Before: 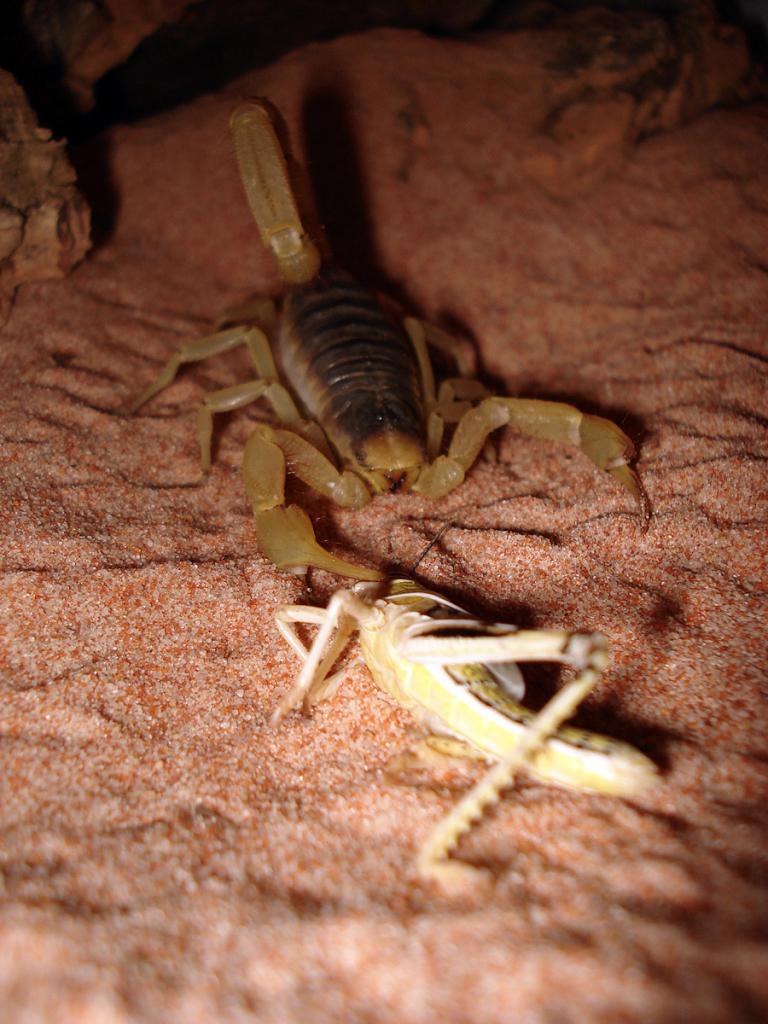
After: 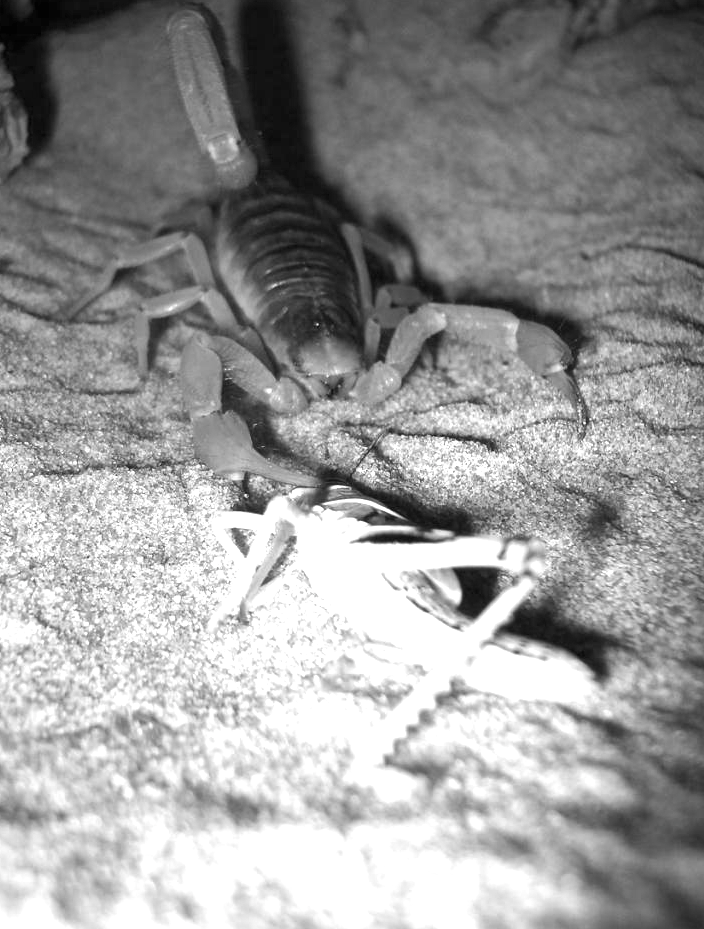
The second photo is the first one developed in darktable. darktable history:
color balance rgb: linear chroma grading › shadows -8%, linear chroma grading › global chroma 10%, perceptual saturation grading › global saturation 2%, perceptual saturation grading › highlights -2%, perceptual saturation grading › mid-tones 4%, perceptual saturation grading › shadows 8%, perceptual brilliance grading › global brilliance 2%, perceptual brilliance grading › highlights -4%, global vibrance 16%, saturation formula JzAzBz (2021)
crop and rotate: left 8.262%, top 9.226%
exposure: black level correction 0, exposure 1.675 EV, compensate exposure bias true, compensate highlight preservation false
velvia: on, module defaults
color calibration: output gray [0.253, 0.26, 0.487, 0], gray › normalize channels true, illuminant same as pipeline (D50), adaptation XYZ, x 0.346, y 0.359, gamut compression 0
